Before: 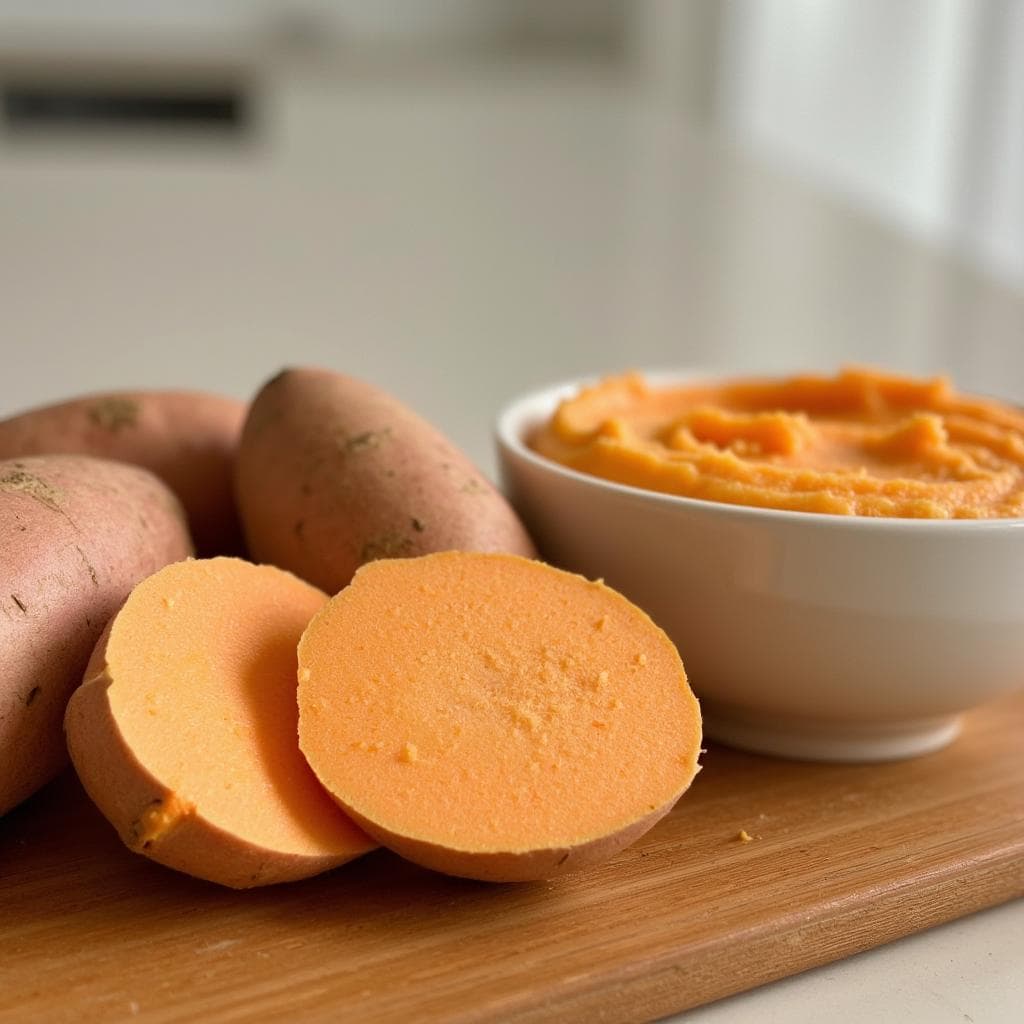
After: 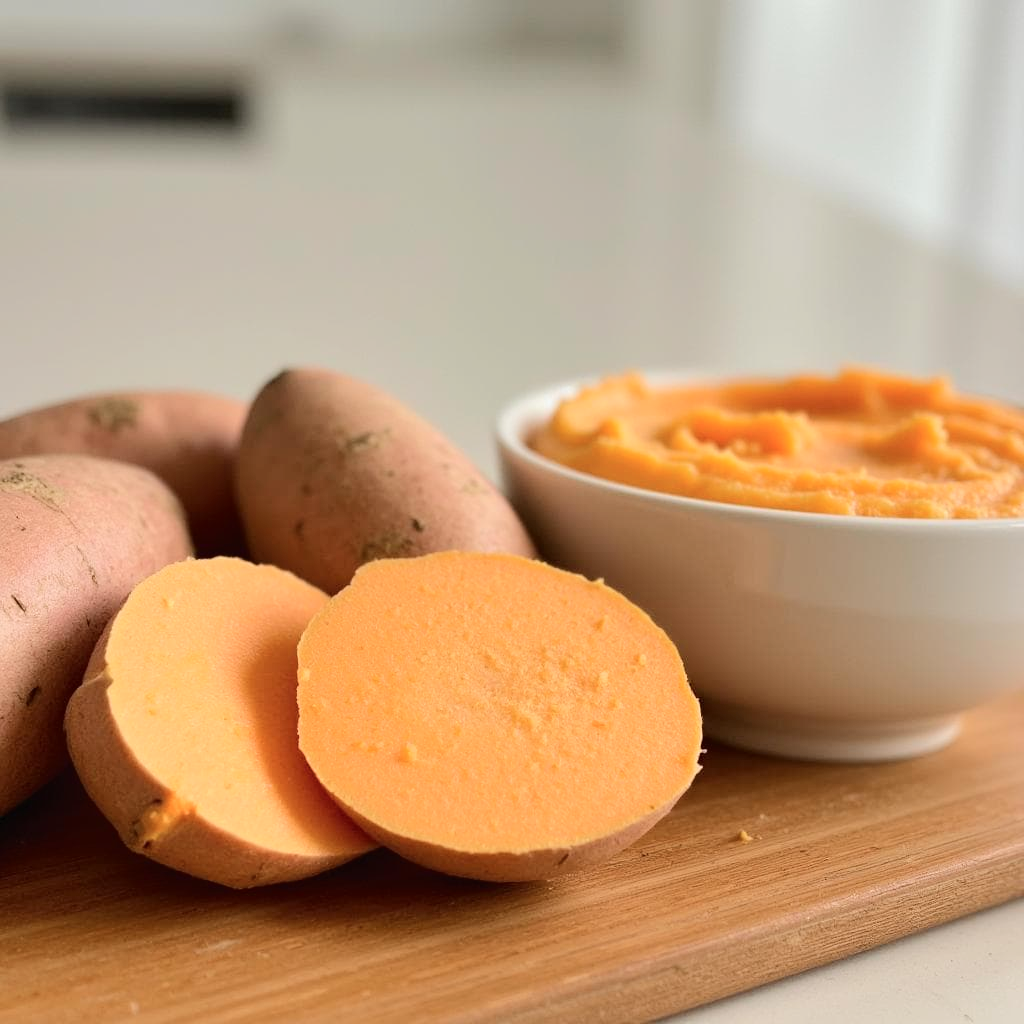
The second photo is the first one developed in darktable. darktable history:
tone curve: curves: ch0 [(0, 0) (0.003, 0.012) (0.011, 0.02) (0.025, 0.032) (0.044, 0.046) (0.069, 0.06) (0.1, 0.09) (0.136, 0.133) (0.177, 0.182) (0.224, 0.247) (0.277, 0.316) (0.335, 0.396) (0.399, 0.48) (0.468, 0.568) (0.543, 0.646) (0.623, 0.717) (0.709, 0.777) (0.801, 0.846) (0.898, 0.912) (1, 1)], color space Lab, independent channels, preserve colors none
